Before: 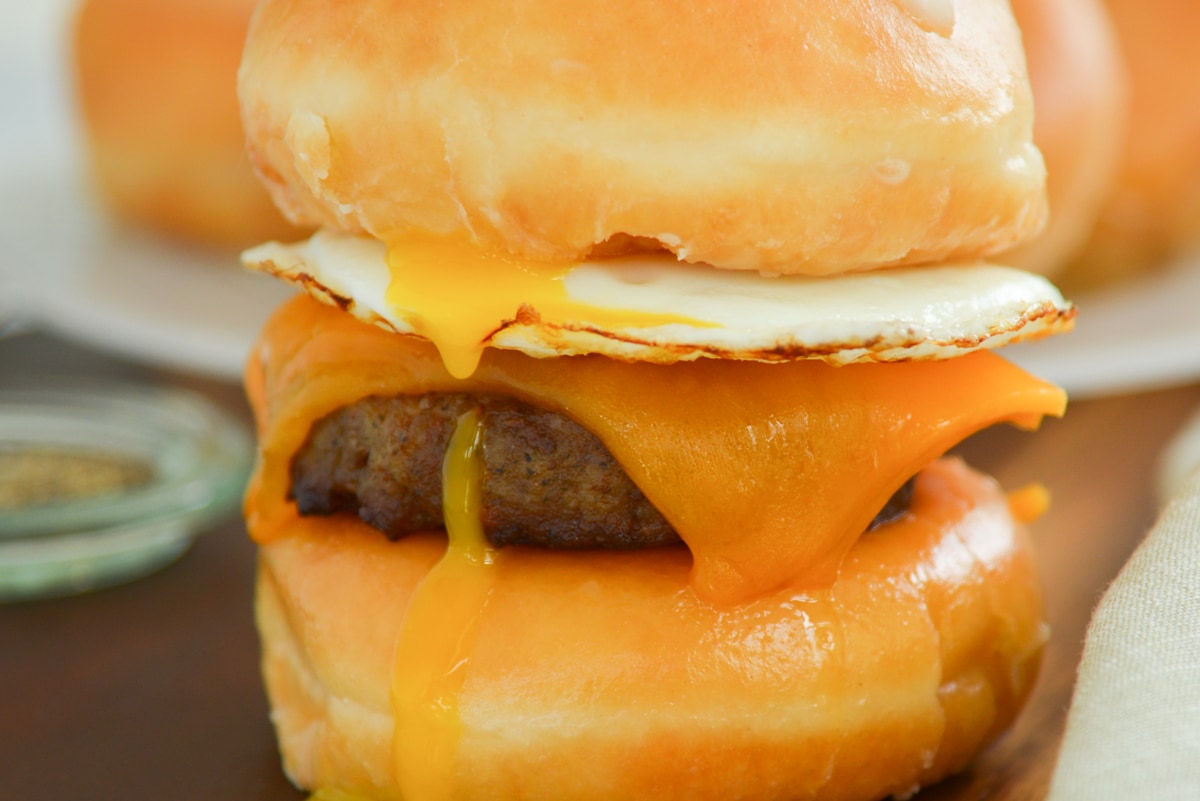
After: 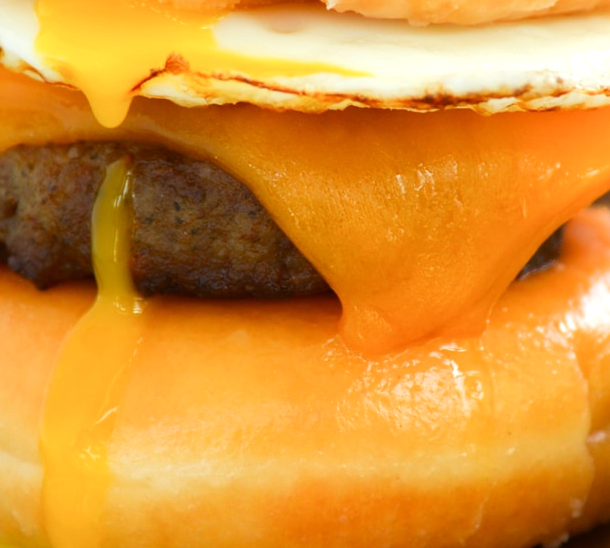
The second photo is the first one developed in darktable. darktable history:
tone equalizer: -8 EV -0.383 EV, -7 EV -0.397 EV, -6 EV -0.321 EV, -5 EV -0.261 EV, -3 EV 0.217 EV, -2 EV 0.36 EV, -1 EV 0.386 EV, +0 EV 0.387 EV, smoothing diameter 2.19%, edges refinement/feathering 16.3, mask exposure compensation -1.57 EV, filter diffusion 5
crop and rotate: left 29.284%, top 31.48%, right 19.834%
